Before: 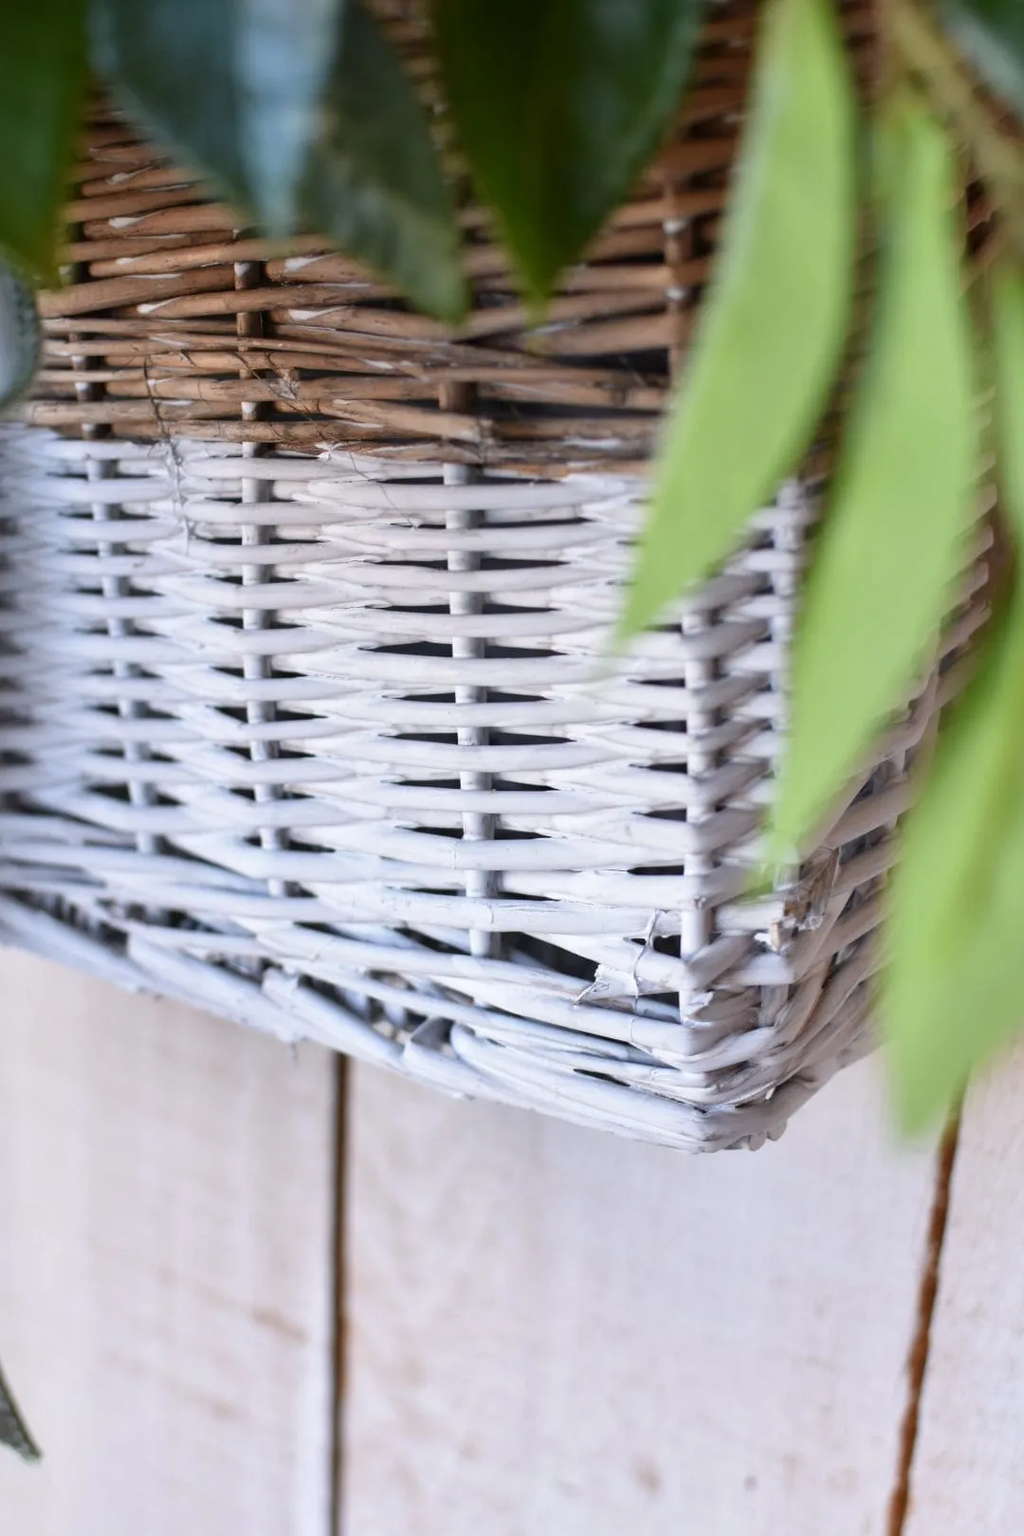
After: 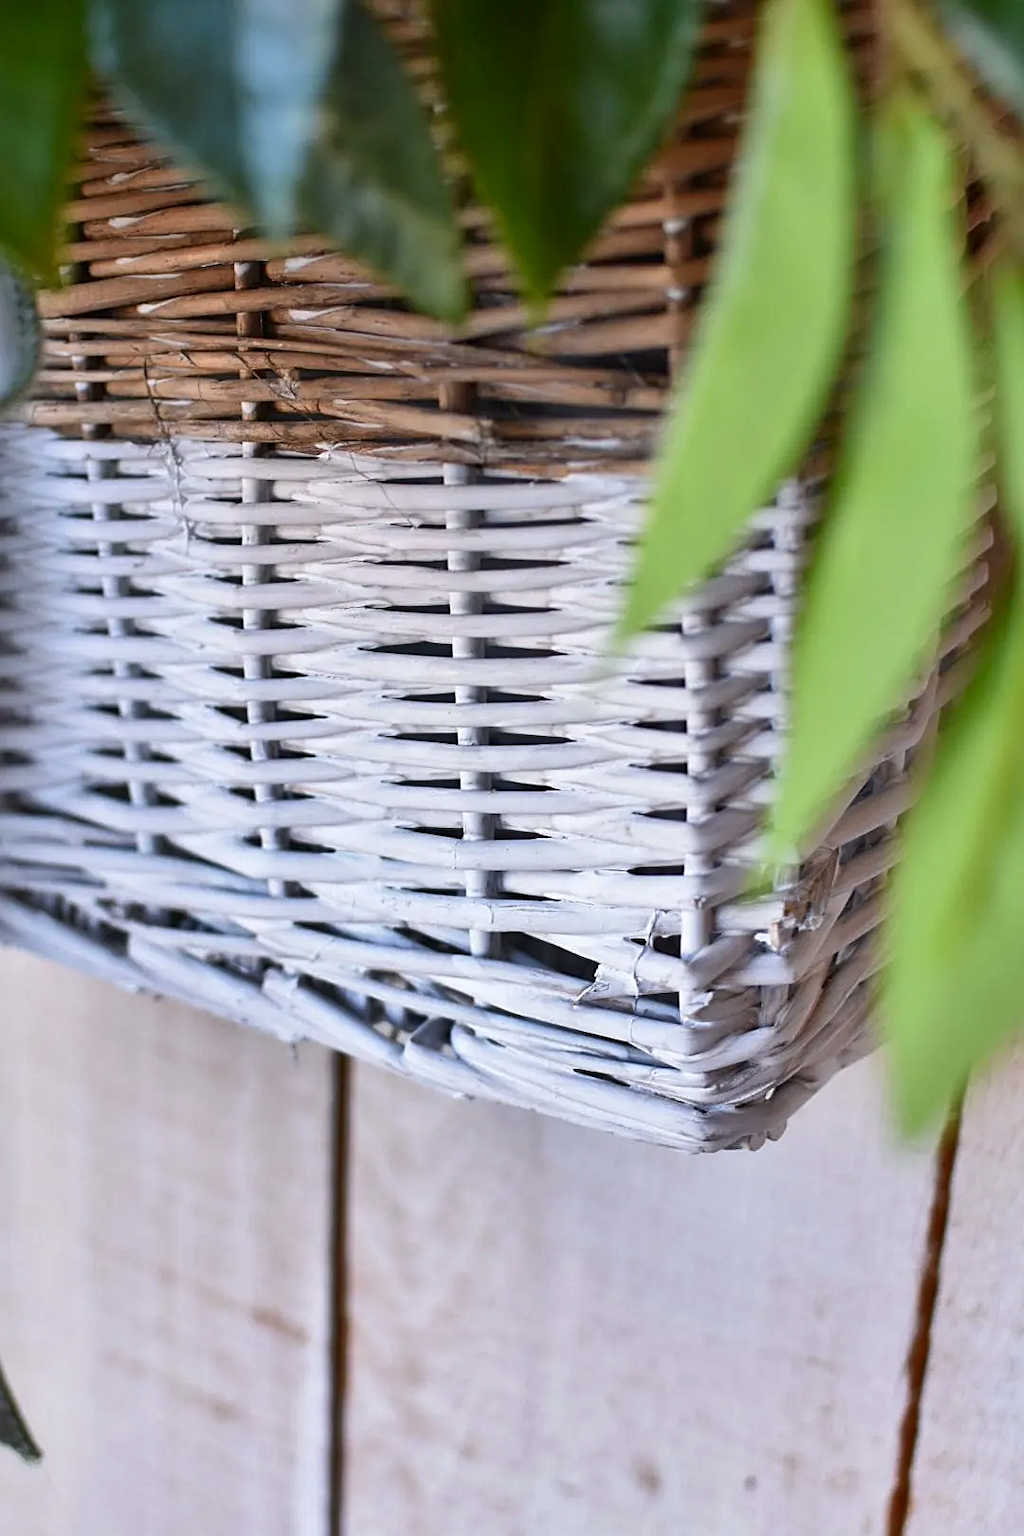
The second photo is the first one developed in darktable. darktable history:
levels: black 0.098%
shadows and highlights: low approximation 0.01, soften with gaussian
contrast brightness saturation: contrast 0.038, saturation 0.156
sharpen: on, module defaults
